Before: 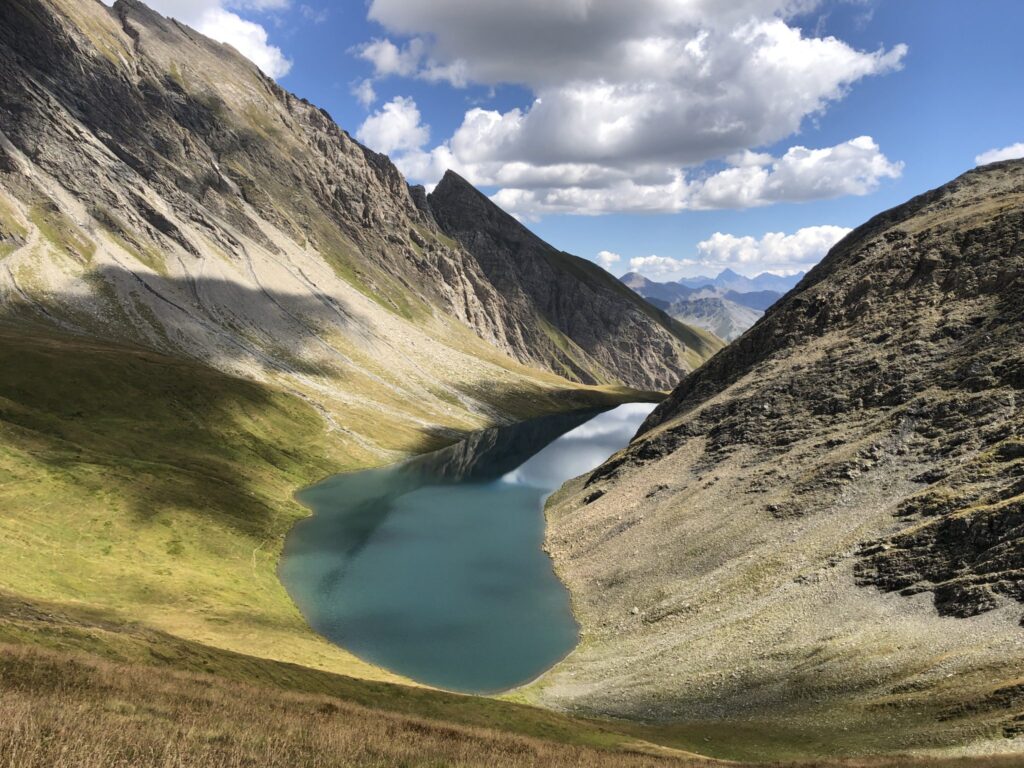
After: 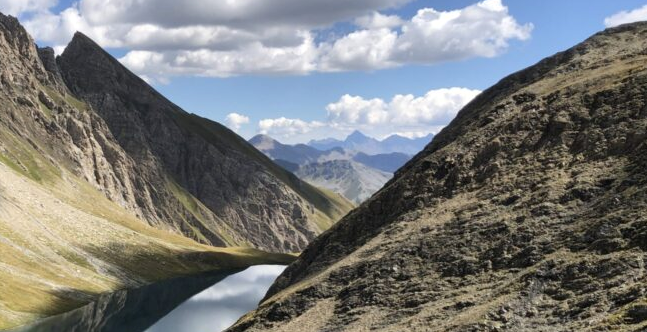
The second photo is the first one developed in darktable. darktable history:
tone equalizer: edges refinement/feathering 500, mask exposure compensation -1.57 EV, preserve details no
crop: left 36.268%, top 18.068%, right 0.507%, bottom 38.696%
